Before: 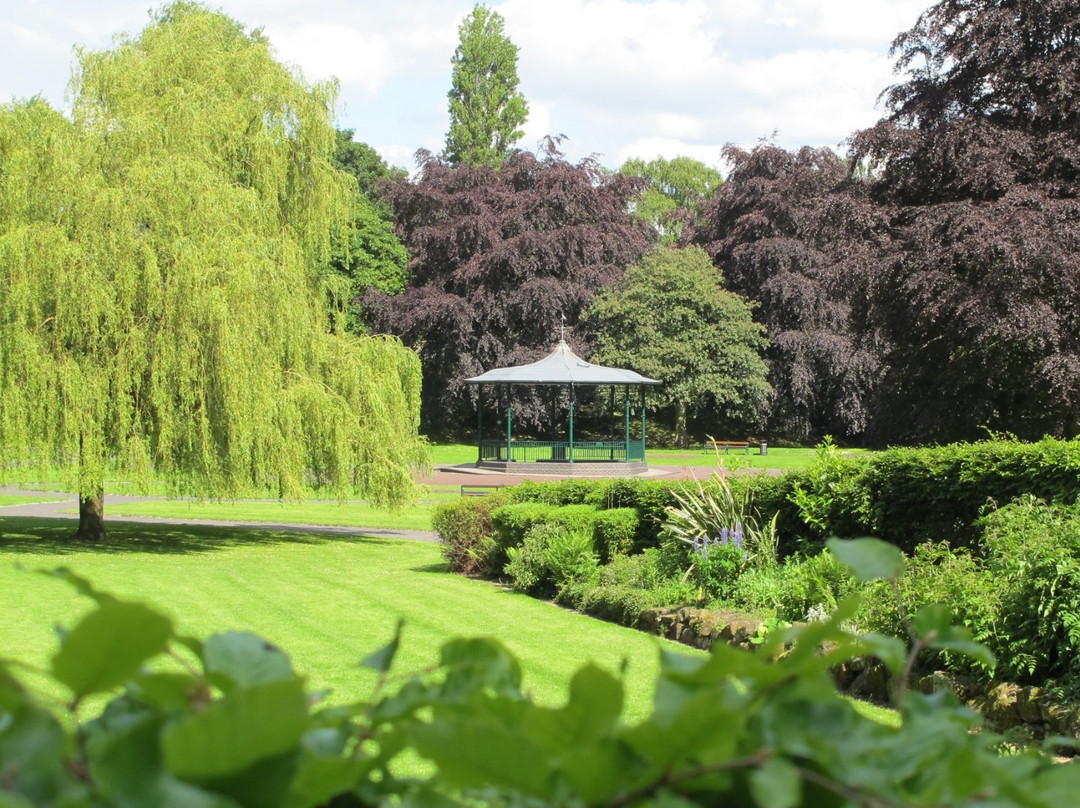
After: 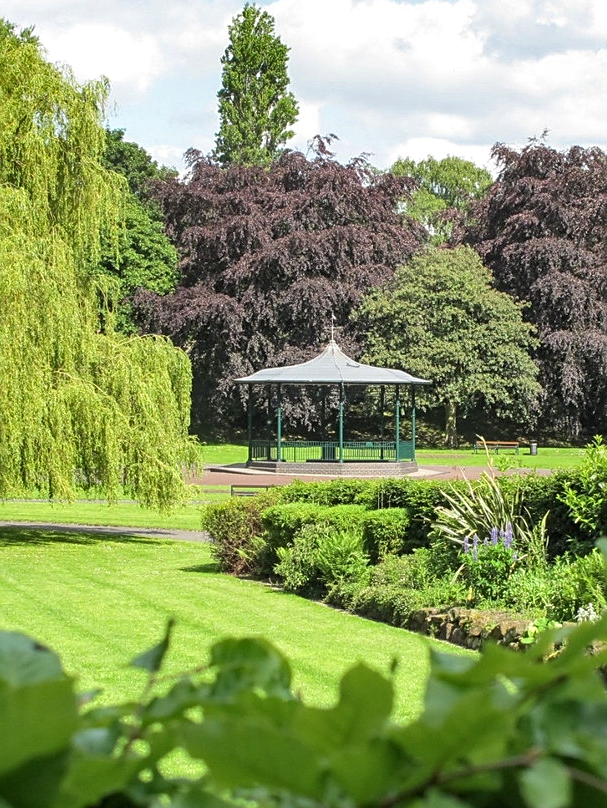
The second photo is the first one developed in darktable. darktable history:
crop: left 21.304%, right 22.416%
local contrast: on, module defaults
shadows and highlights: soften with gaussian
sharpen: amount 0.499
